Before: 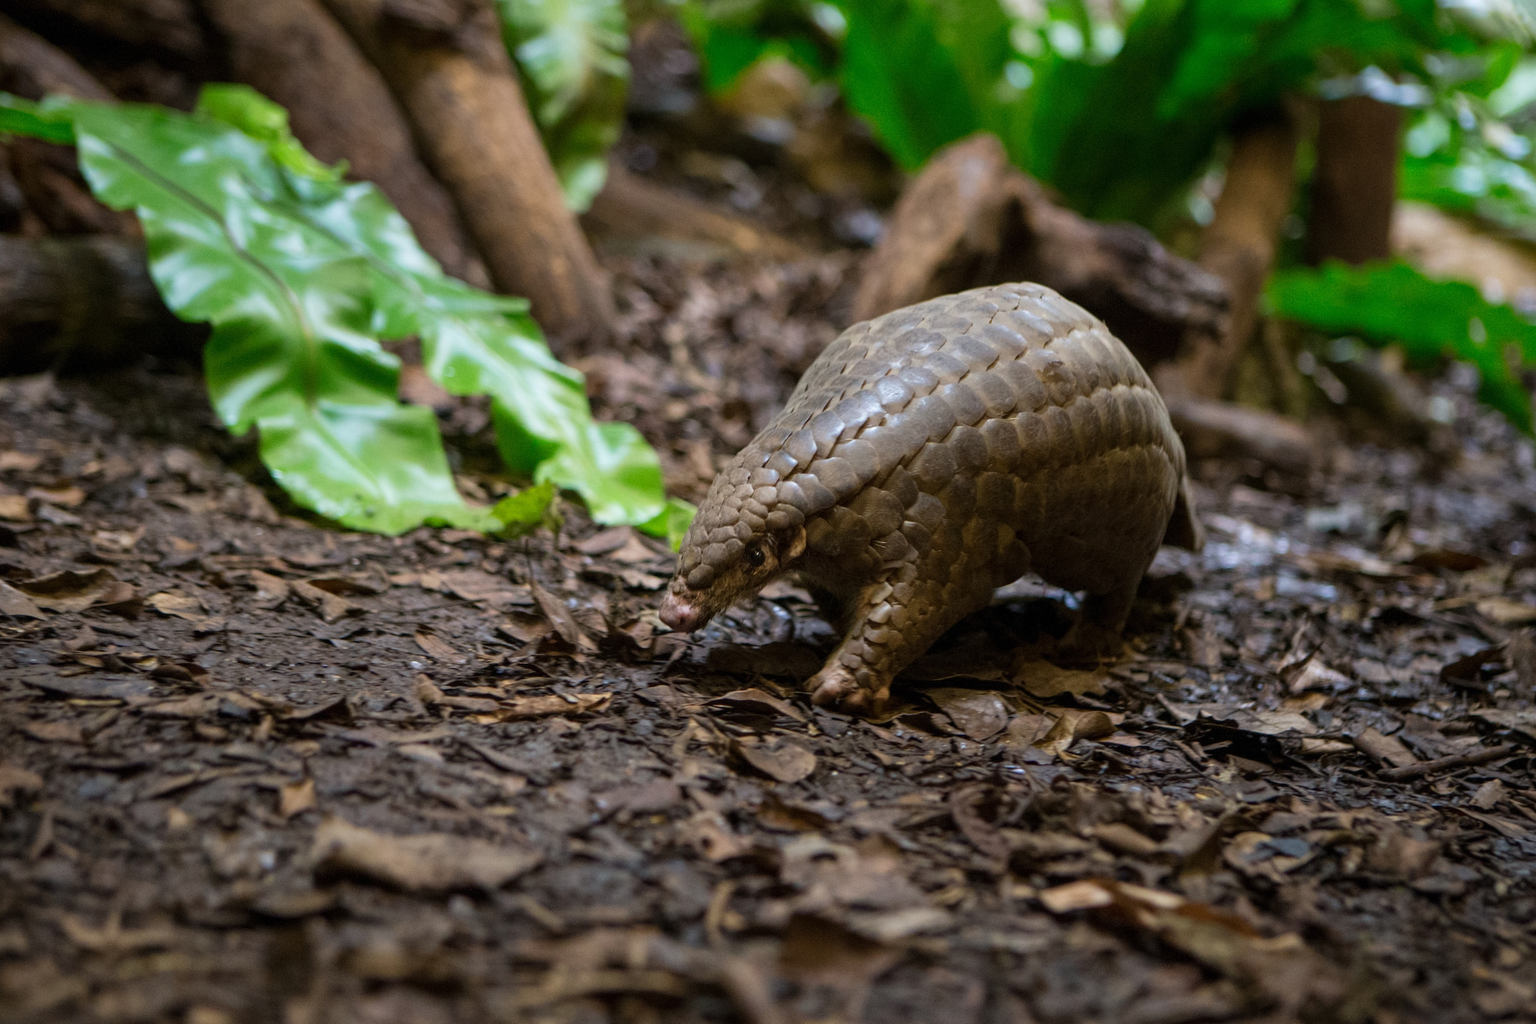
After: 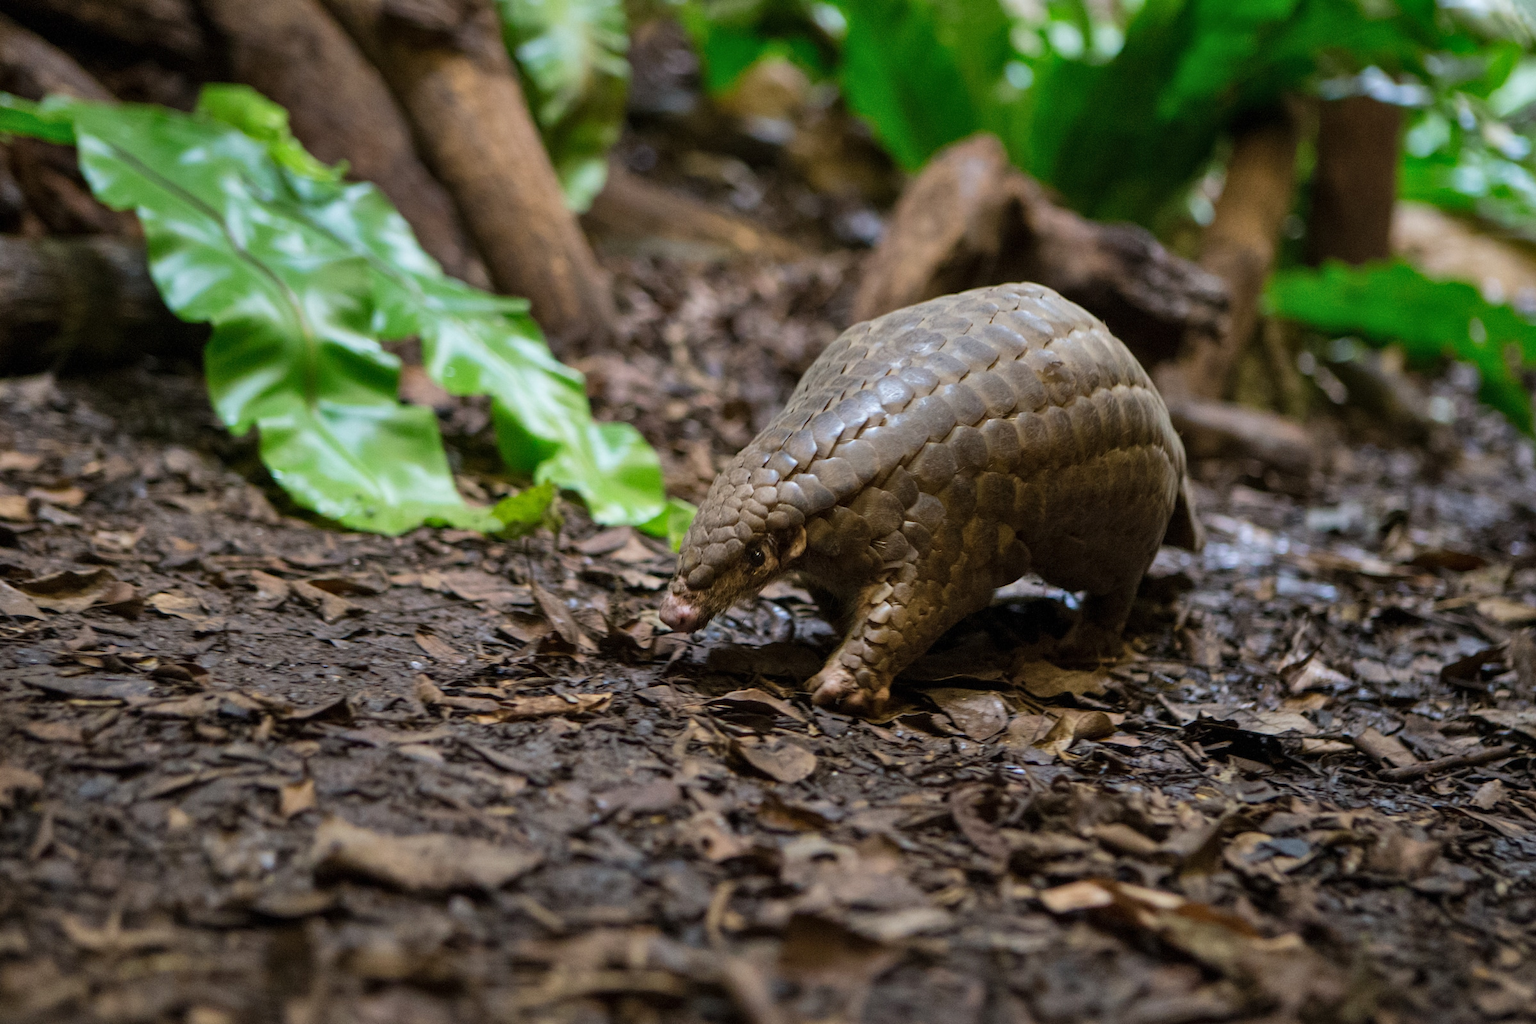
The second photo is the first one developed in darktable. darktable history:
shadows and highlights: shadows 36.45, highlights -28.04, soften with gaussian
